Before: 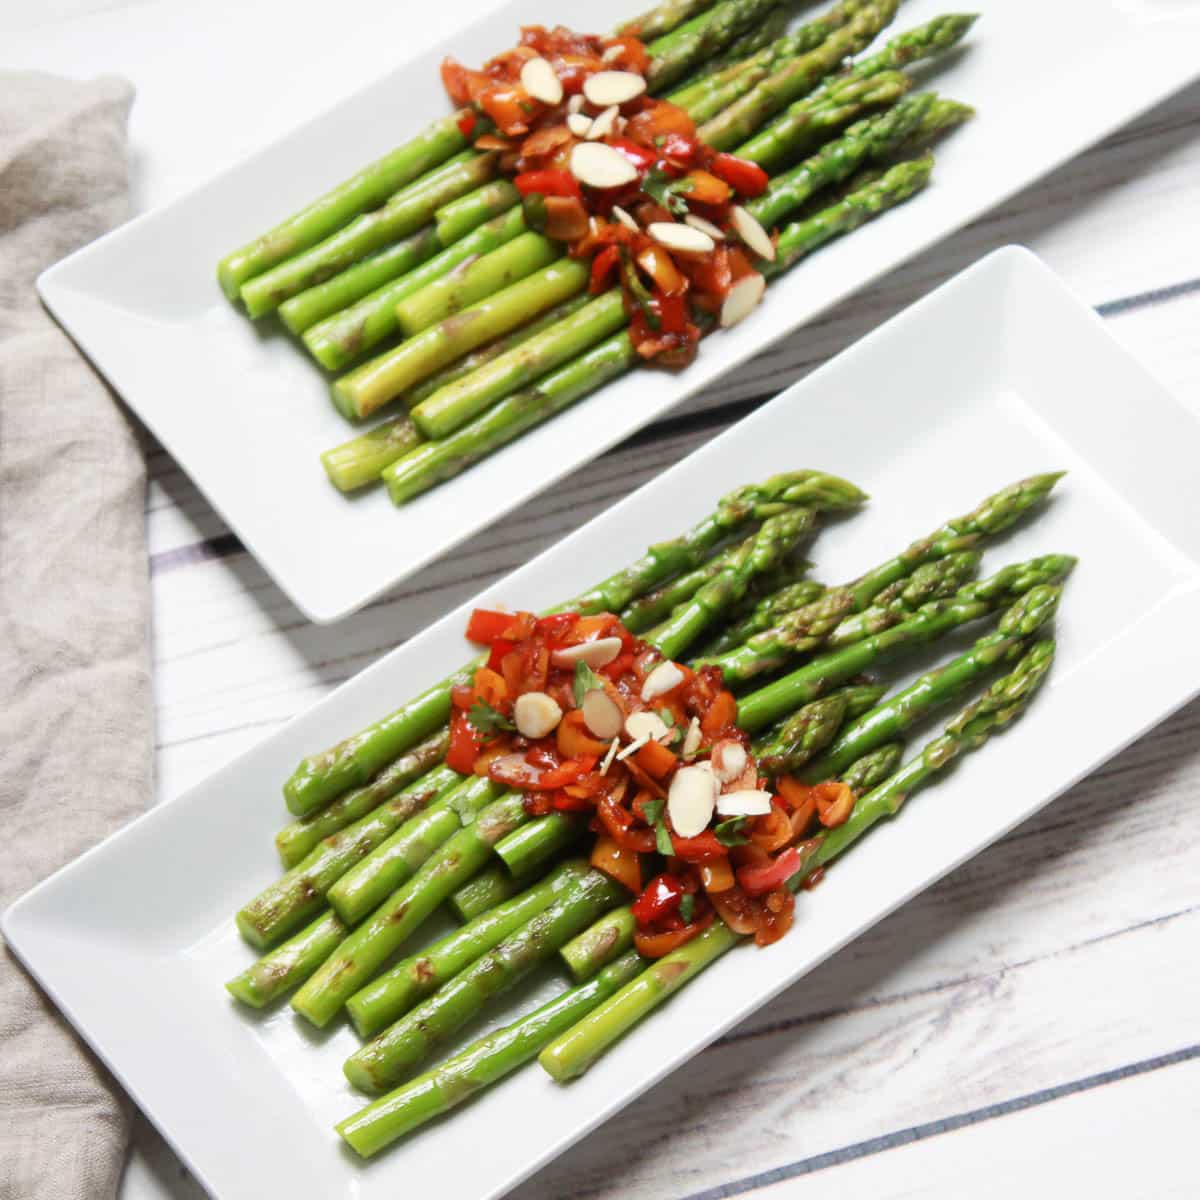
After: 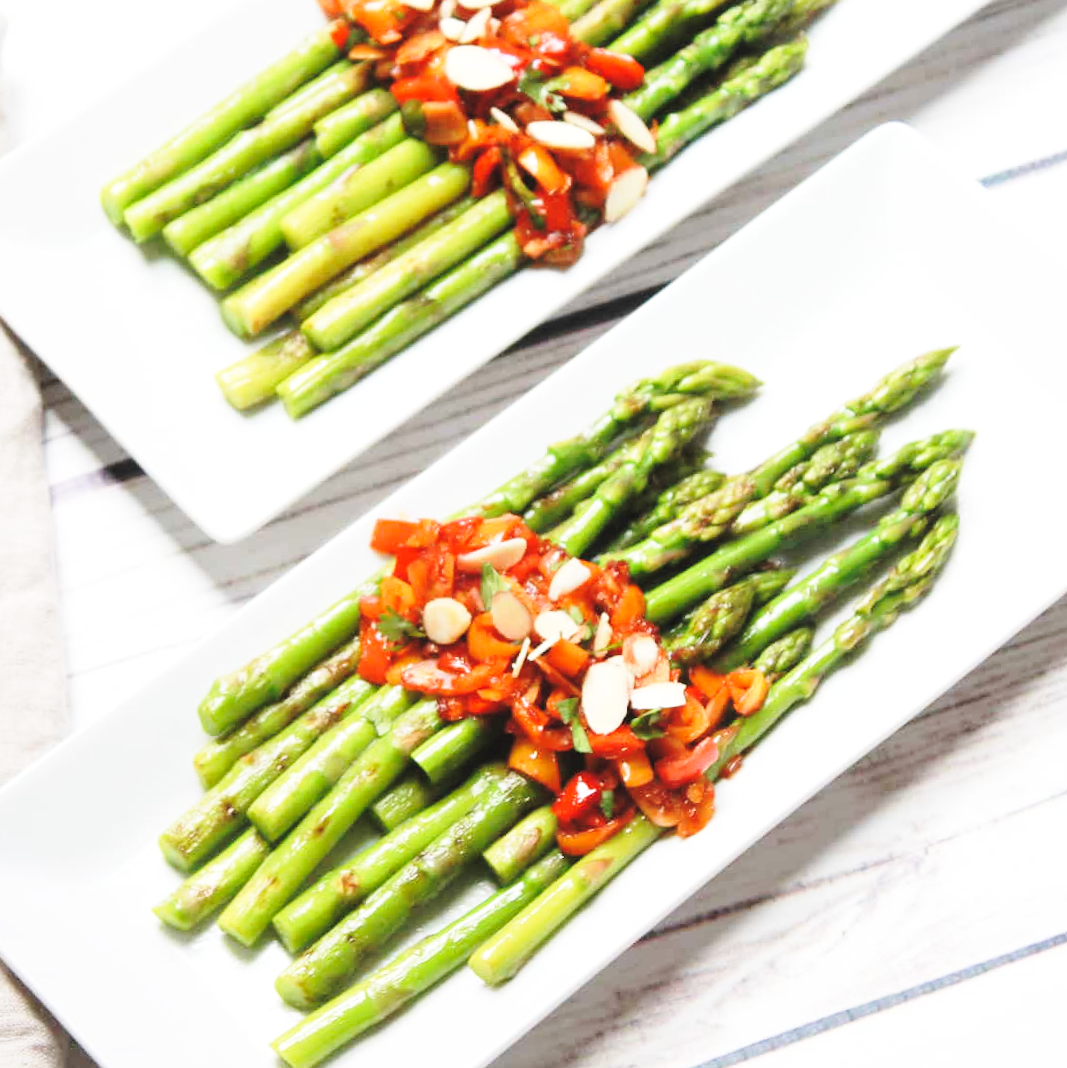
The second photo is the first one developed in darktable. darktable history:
tone equalizer: edges refinement/feathering 500, mask exposure compensation -1.57 EV, preserve details no
contrast brightness saturation: brightness 0.143
exposure: black level correction -0.001, exposure 0.079 EV, compensate highlight preservation false
crop and rotate: angle 3.49°, left 5.763%, top 5.702%
base curve: curves: ch0 [(0, 0) (0.028, 0.03) (0.121, 0.232) (0.46, 0.748) (0.859, 0.968) (1, 1)], preserve colors none
